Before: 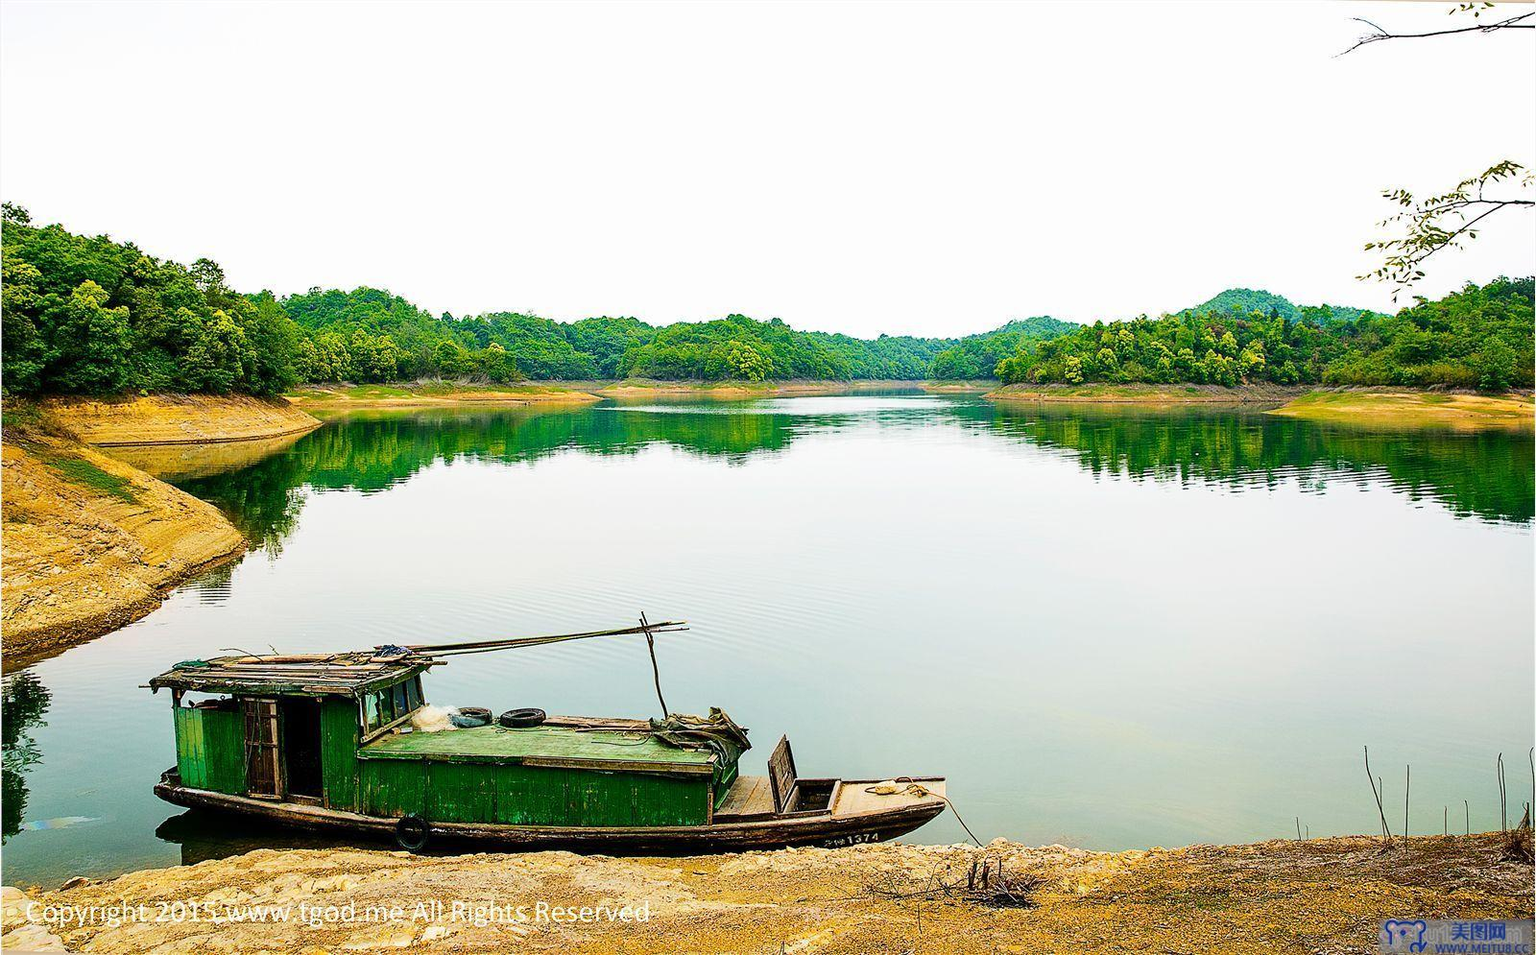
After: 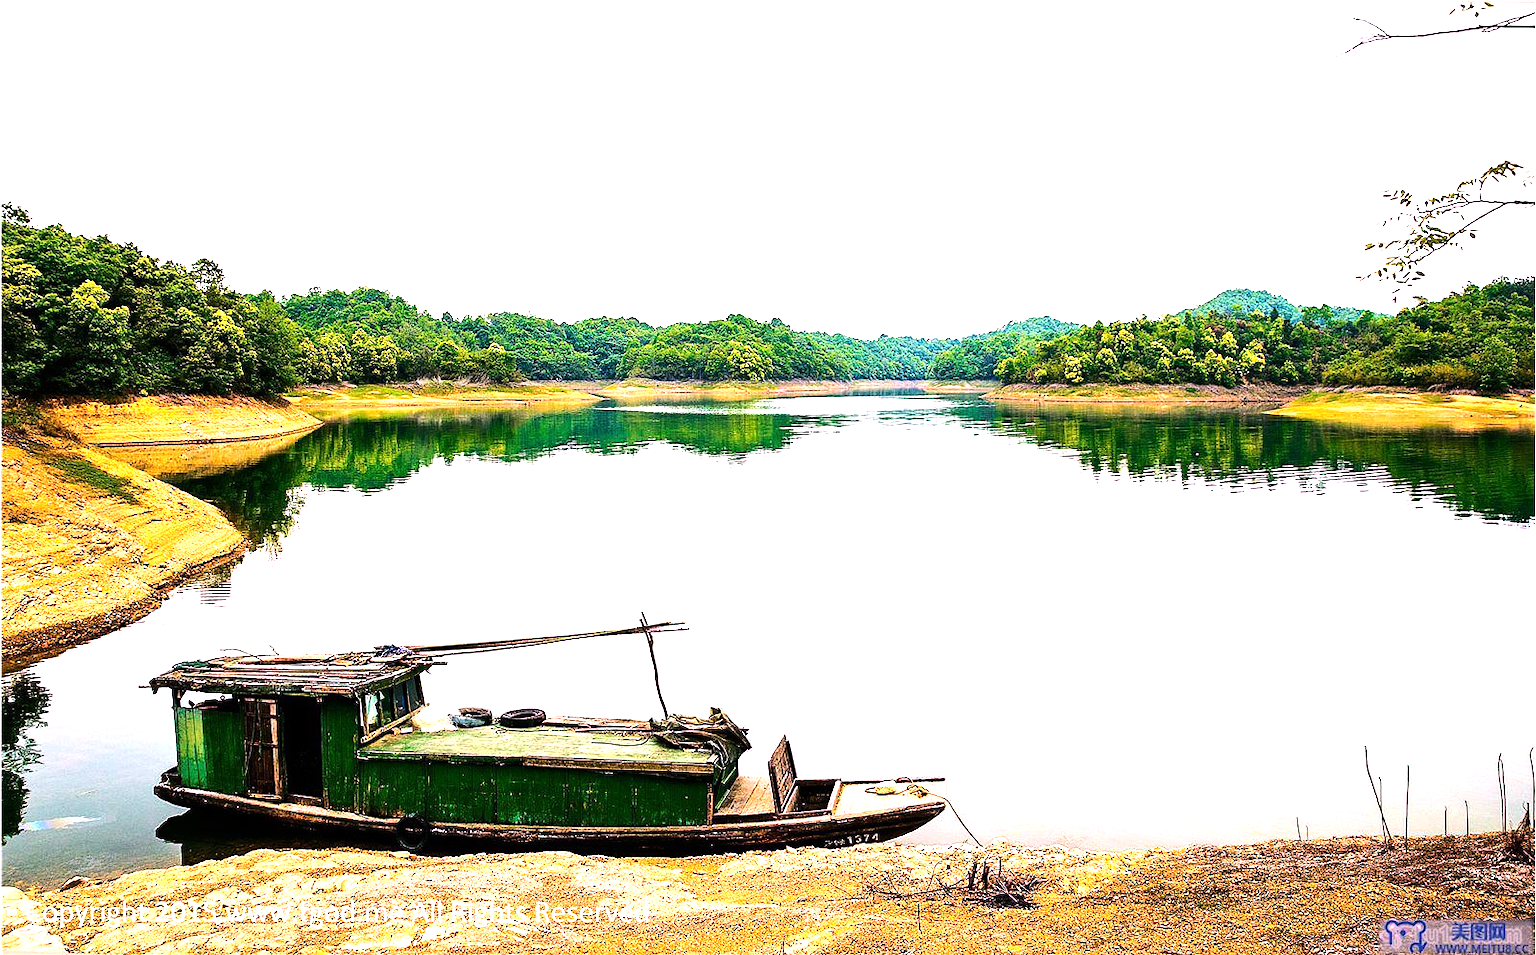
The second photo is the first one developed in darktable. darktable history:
tone equalizer: -8 EV -1.08 EV, -7 EV -1.01 EV, -6 EV -0.867 EV, -5 EV -0.578 EV, -3 EV 0.578 EV, -2 EV 0.867 EV, -1 EV 1.01 EV, +0 EV 1.08 EV, edges refinement/feathering 500, mask exposure compensation -1.57 EV, preserve details no
white balance: red 1.188, blue 1.11
